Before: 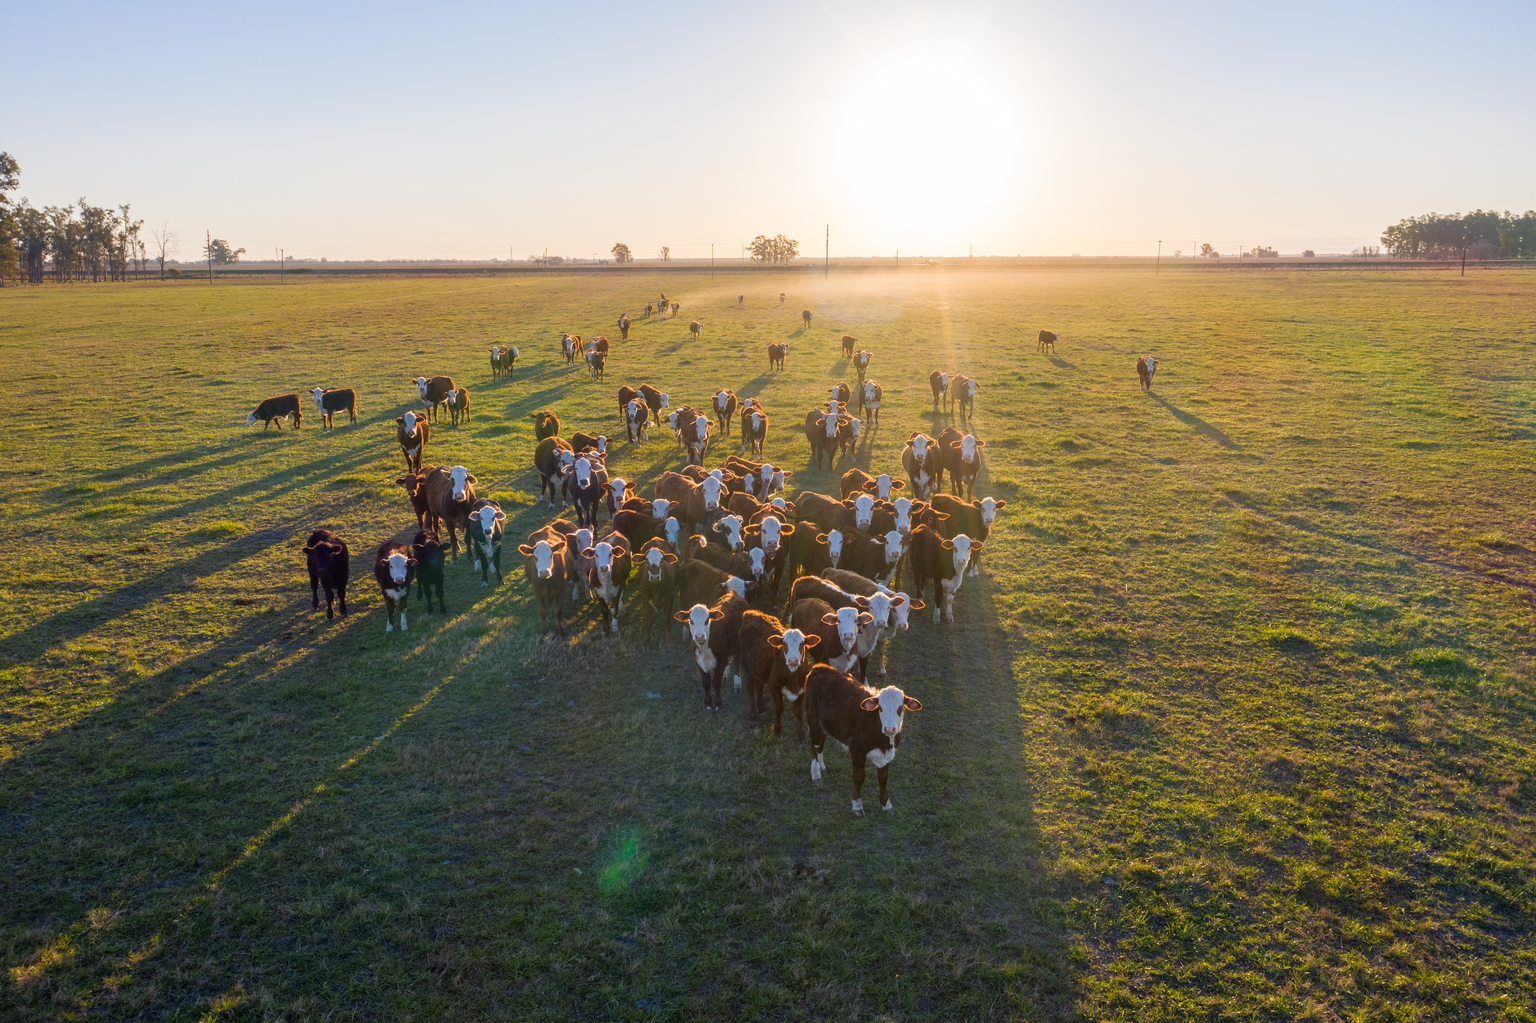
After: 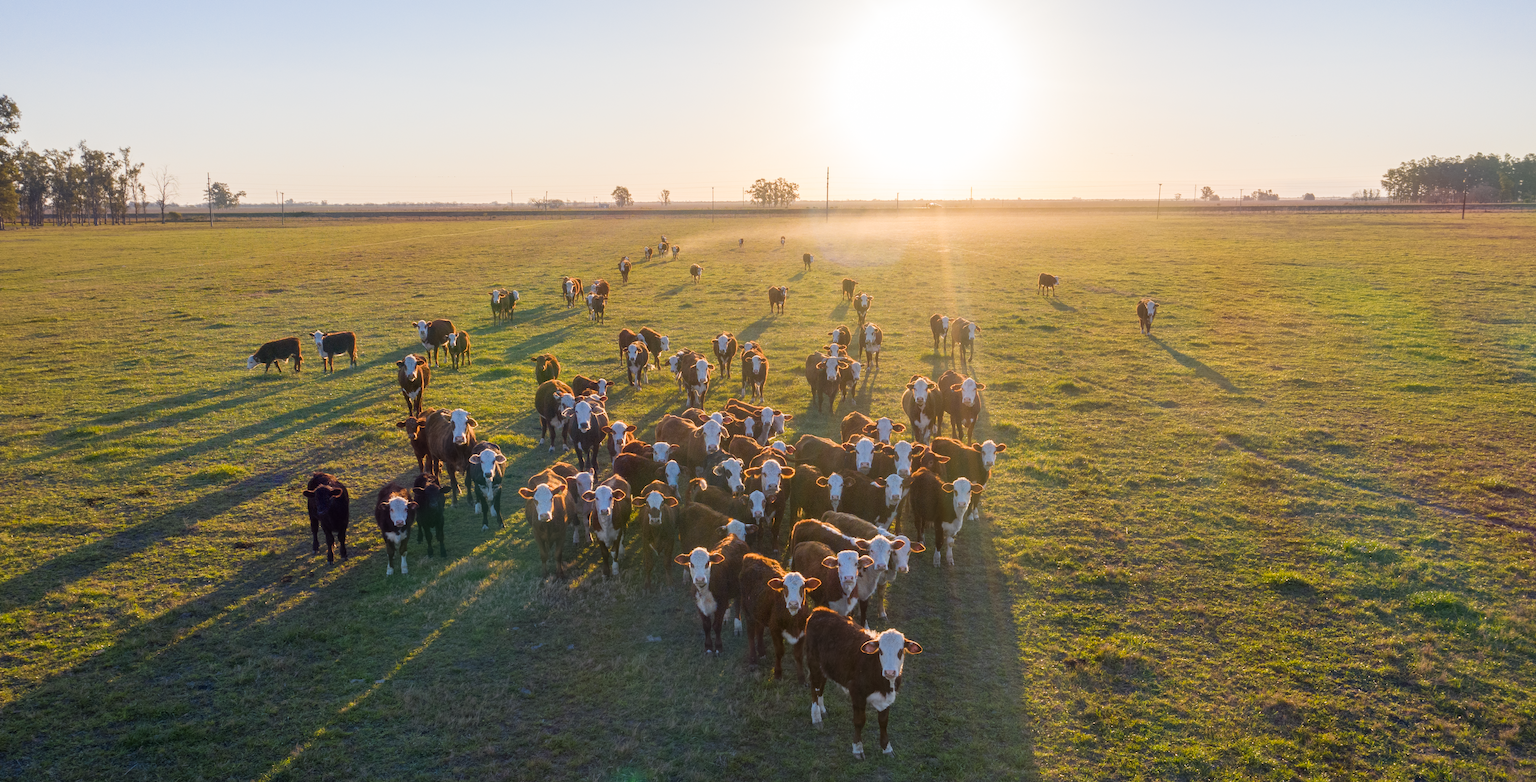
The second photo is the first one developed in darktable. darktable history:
crop: top 5.615%, bottom 17.883%
